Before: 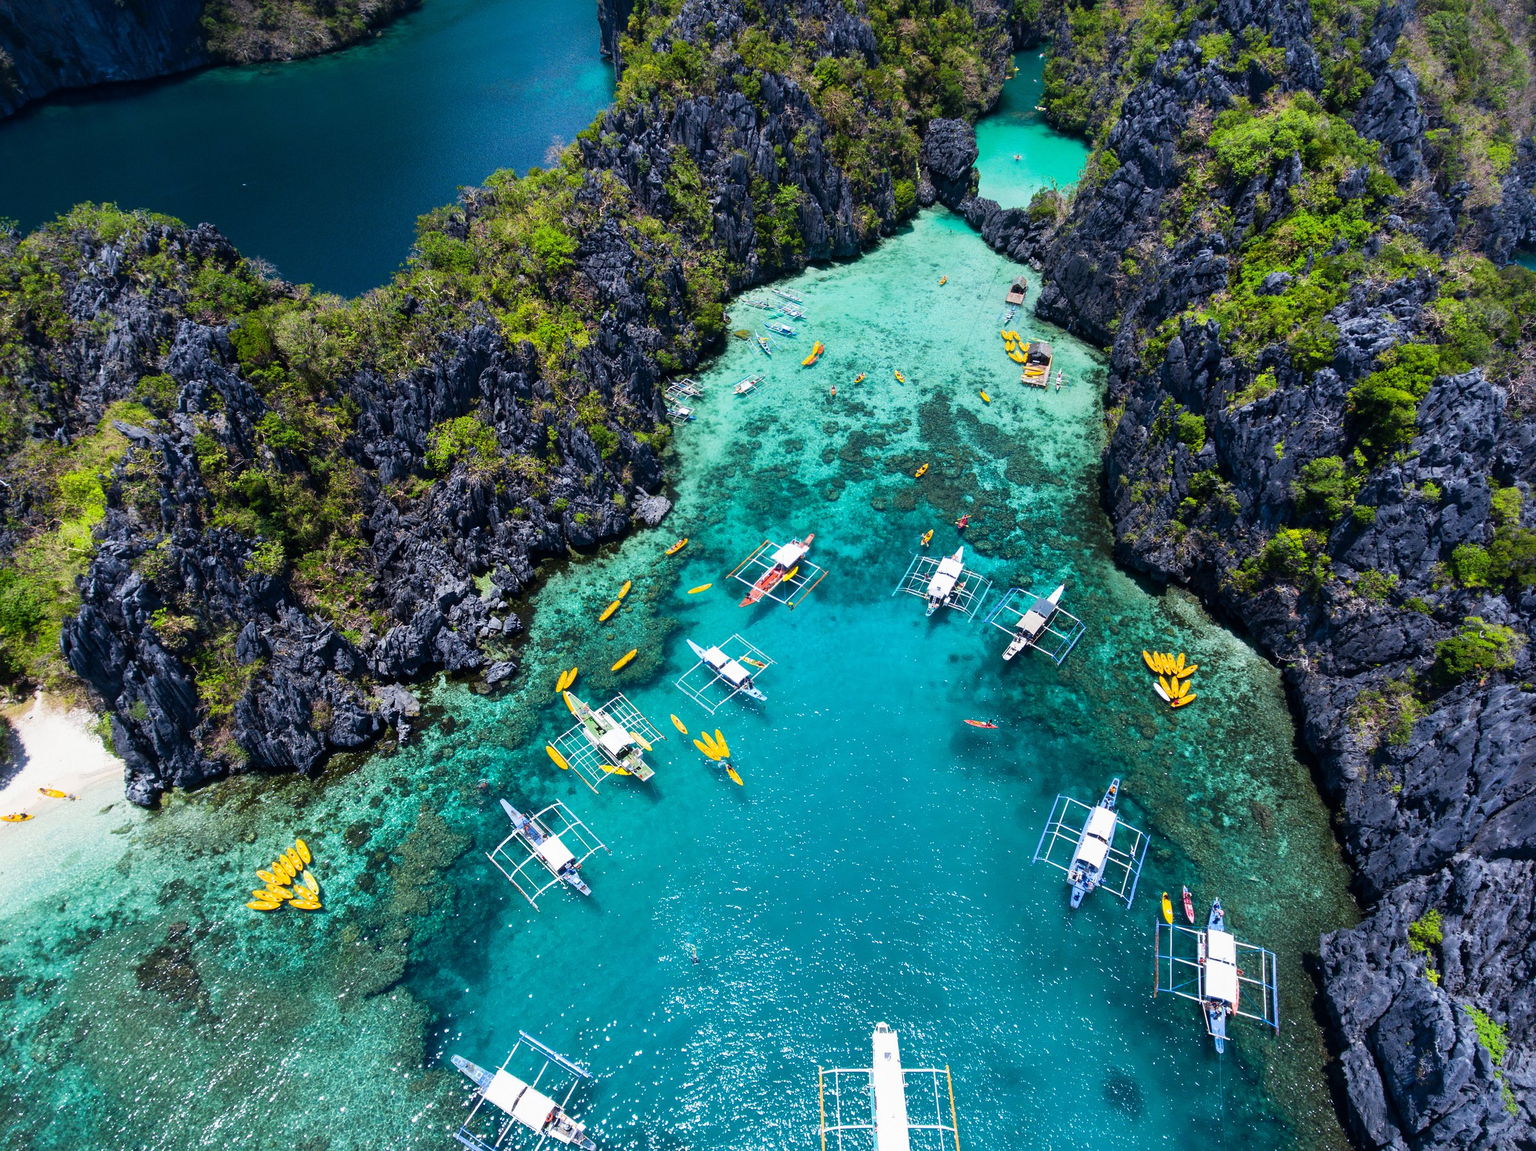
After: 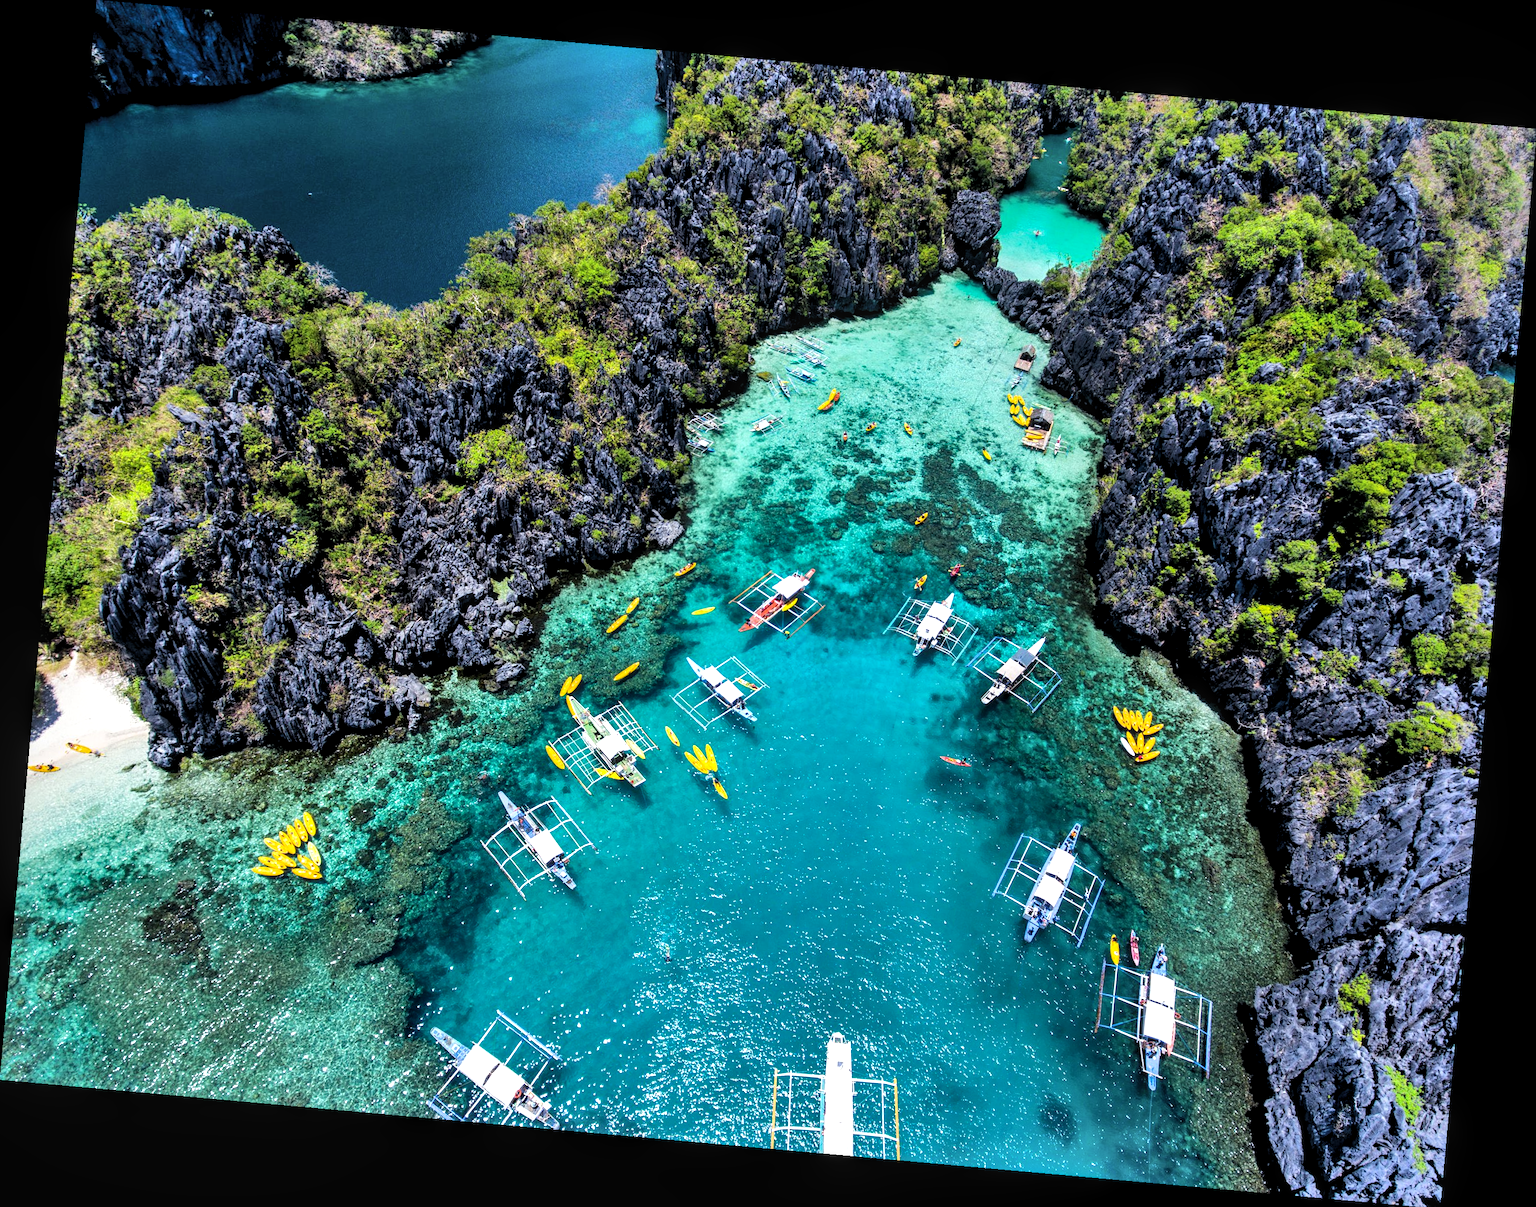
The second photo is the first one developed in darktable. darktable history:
shadows and highlights: shadows 60, highlights -60.23, soften with gaussian
levels: levels [0.055, 0.477, 0.9]
local contrast: on, module defaults
rotate and perspective: rotation 5.12°, automatic cropping off
